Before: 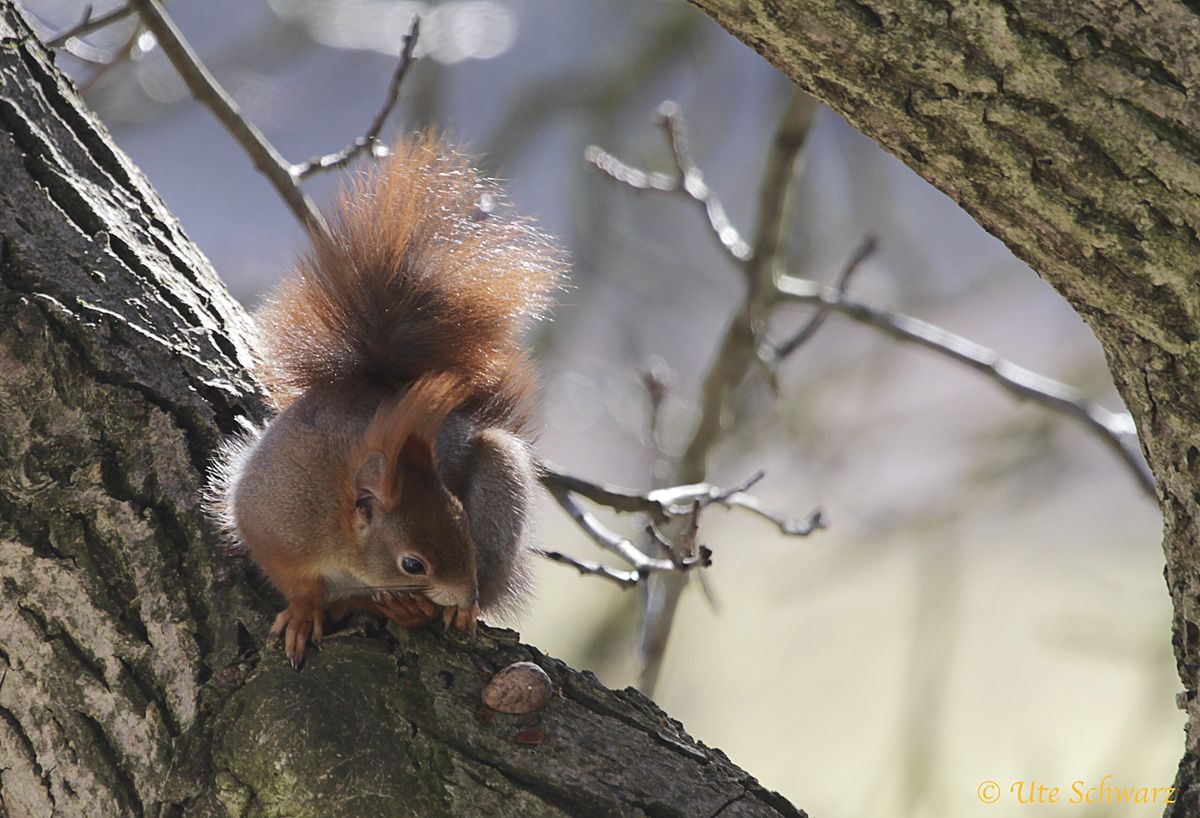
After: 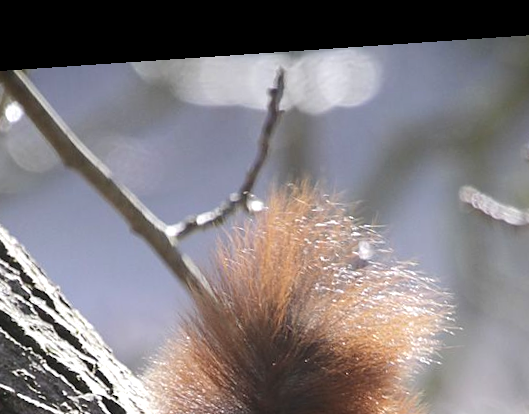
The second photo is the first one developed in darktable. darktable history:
crop and rotate: left 10.817%, top 0.062%, right 47.194%, bottom 53.626%
shadows and highlights: shadows -54.3, highlights 86.09, soften with gaussian
rotate and perspective: rotation -4.2°, shear 0.006, automatic cropping off
exposure: exposure 0.3 EV, compensate highlight preservation false
